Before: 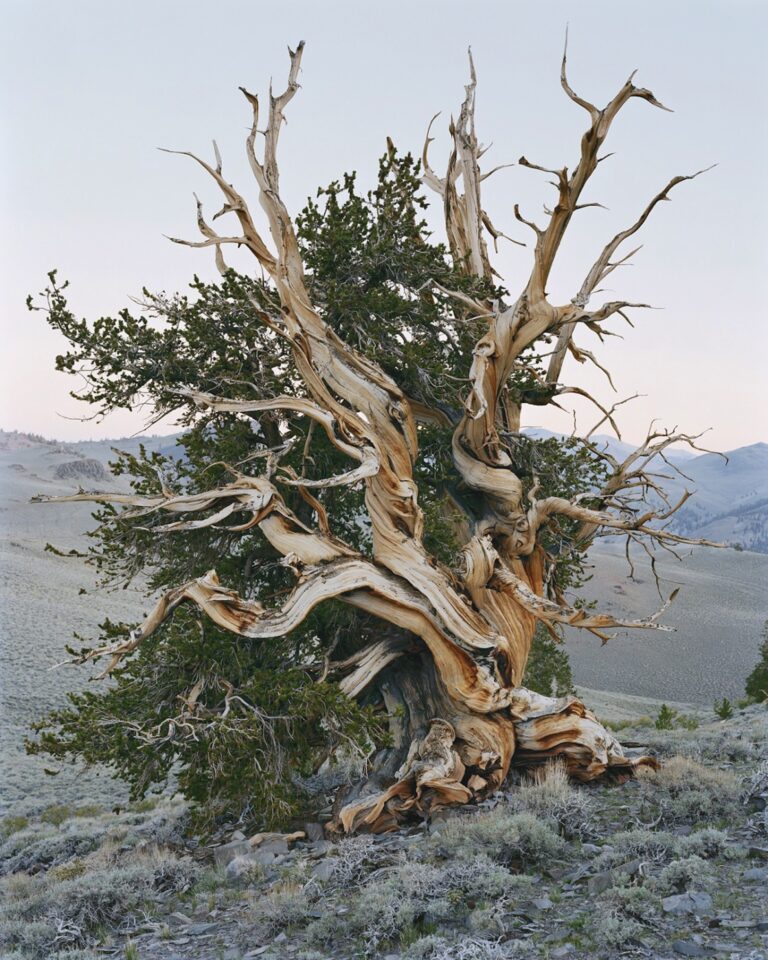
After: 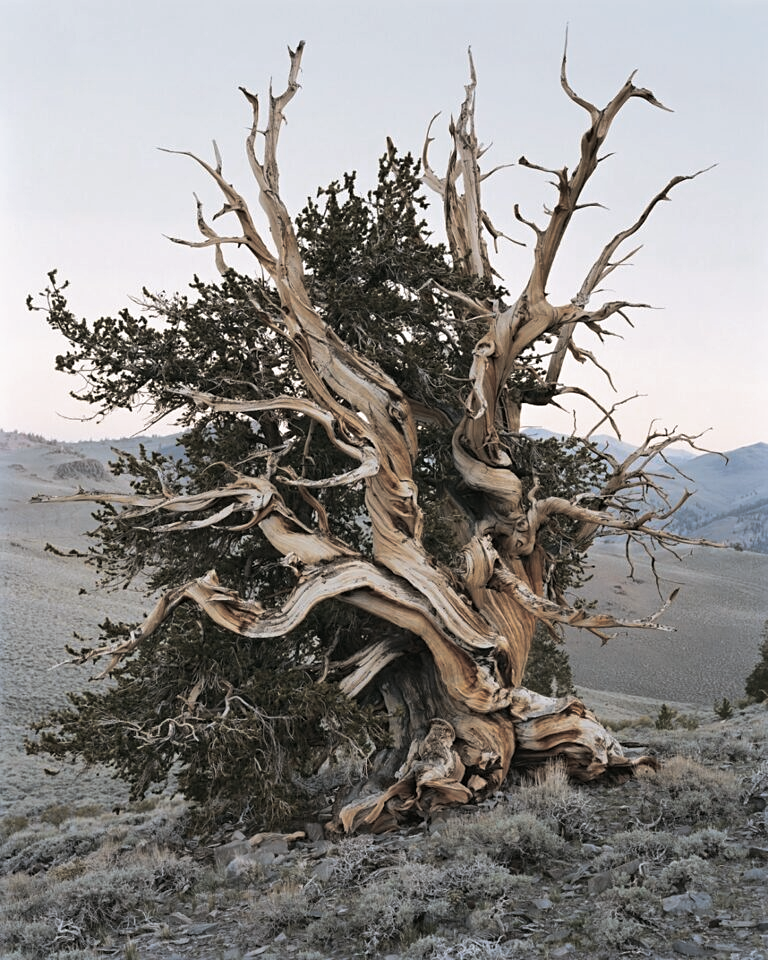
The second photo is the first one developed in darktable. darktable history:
split-toning: shadows › hue 36°, shadows › saturation 0.05, highlights › hue 10.8°, highlights › saturation 0.15, compress 40%
sharpen: amount 0.2
